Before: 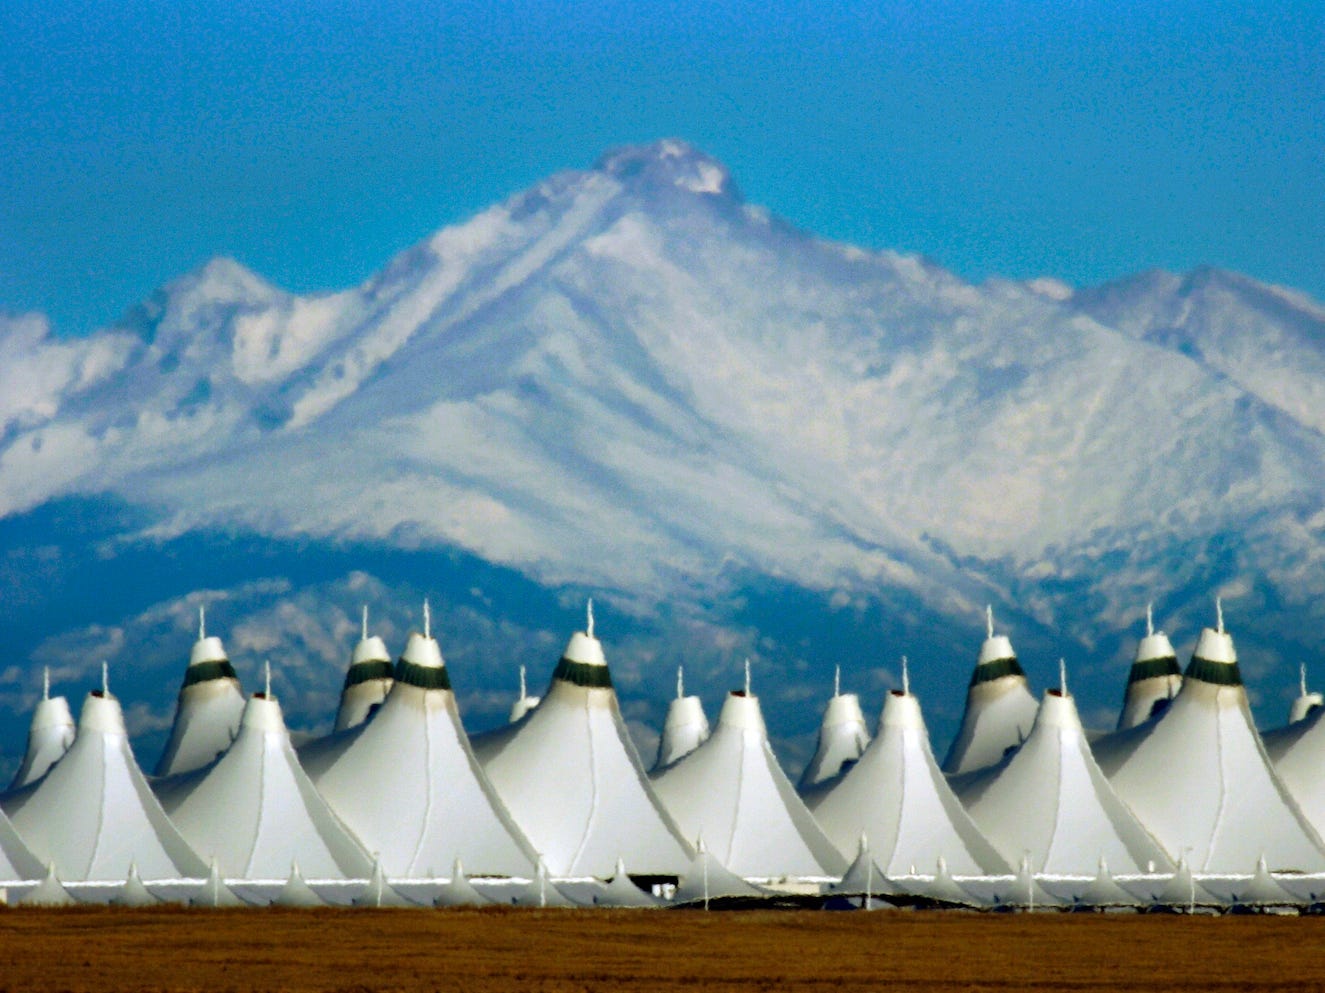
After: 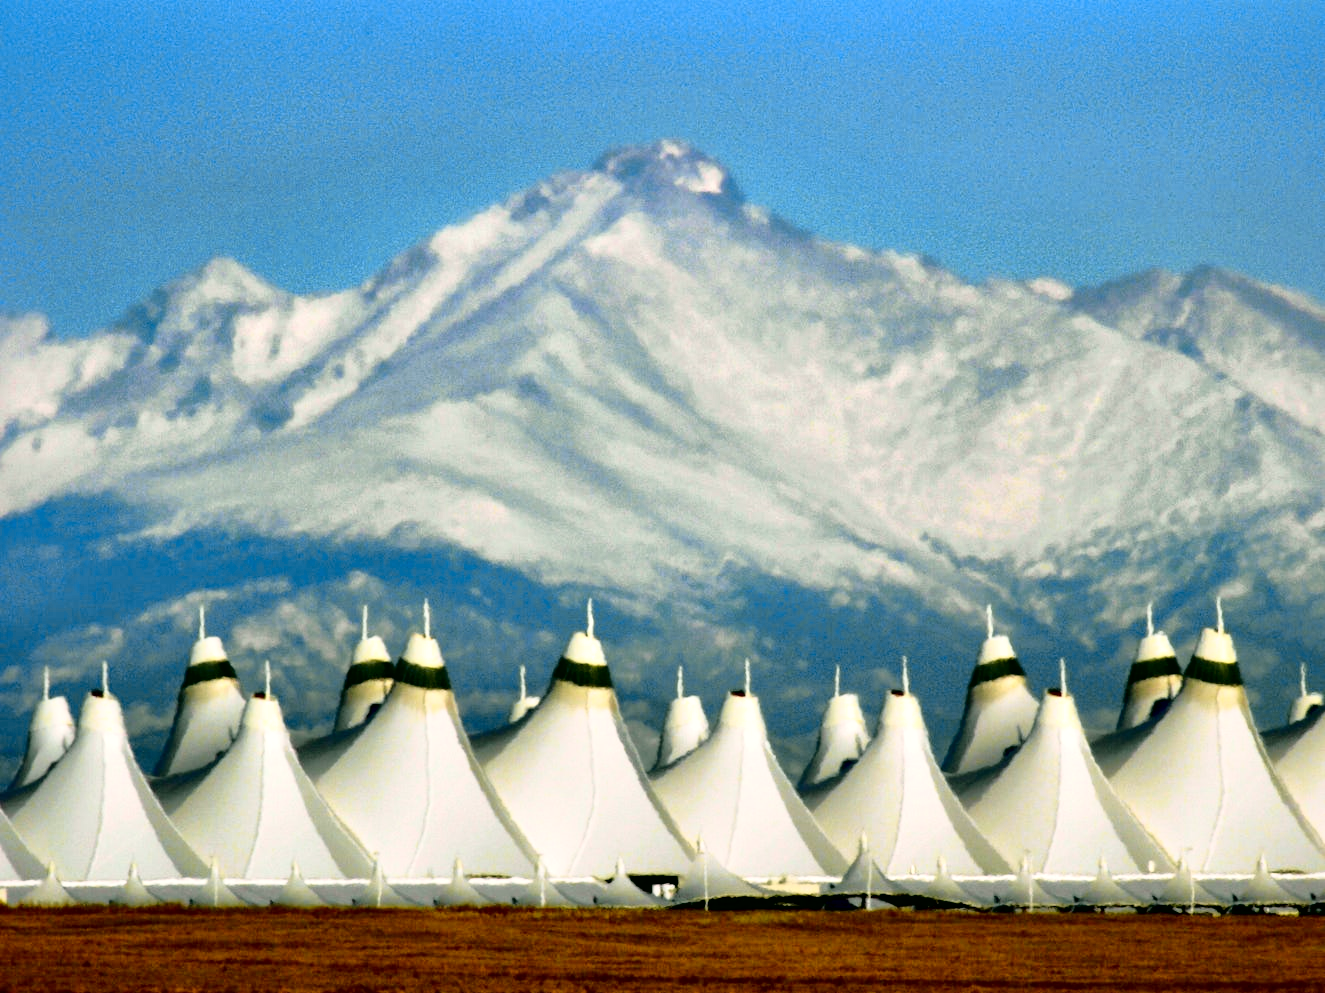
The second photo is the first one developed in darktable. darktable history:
contrast brightness saturation: contrast 0.074
color correction: highlights a* 4.04, highlights b* 4.92, shadows a* -6.96, shadows b* 4.55
tone curve: curves: ch0 [(0, 0) (0.062, 0.023) (0.168, 0.142) (0.359, 0.44) (0.469, 0.544) (0.634, 0.722) (0.839, 0.909) (0.998, 0.978)]; ch1 [(0, 0) (0.437, 0.453) (0.472, 0.47) (0.502, 0.504) (0.527, 0.546) (0.568, 0.619) (0.608, 0.665) (0.669, 0.748) (0.859, 0.899) (1, 1)]; ch2 [(0, 0) (0.33, 0.301) (0.421, 0.443) (0.473, 0.501) (0.504, 0.504) (0.535, 0.564) (0.575, 0.625) (0.608, 0.676) (1, 1)], color space Lab, independent channels, preserve colors none
local contrast: mode bilateral grid, contrast 20, coarseness 51, detail 159%, midtone range 0.2
